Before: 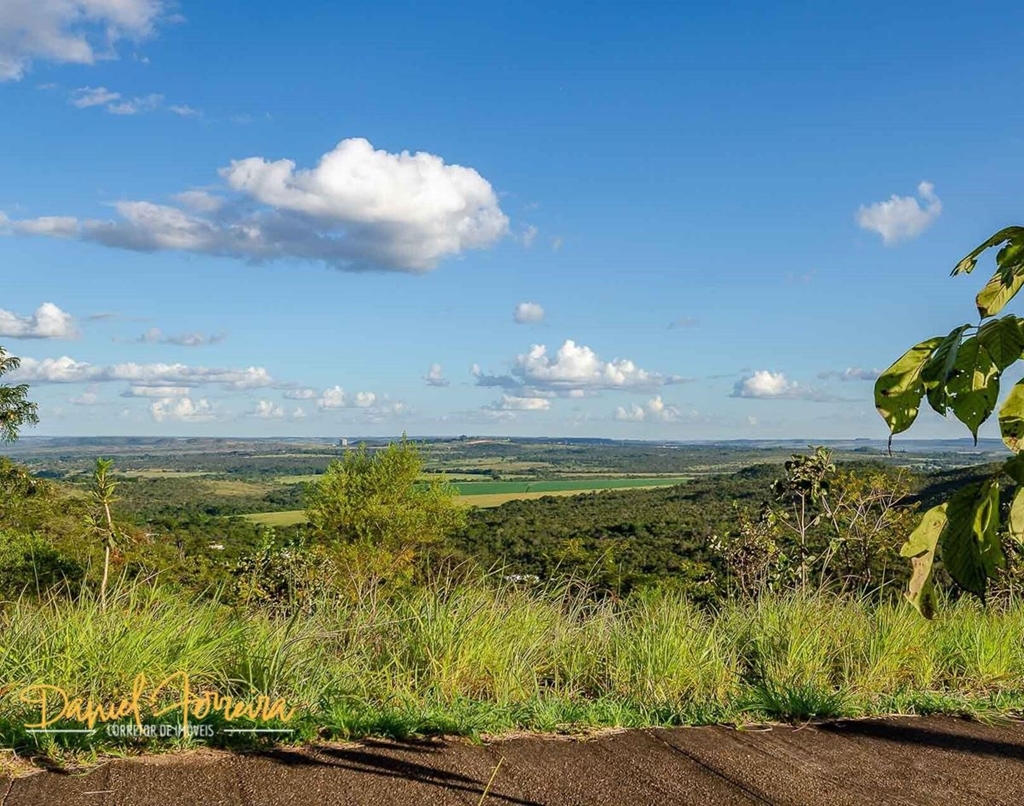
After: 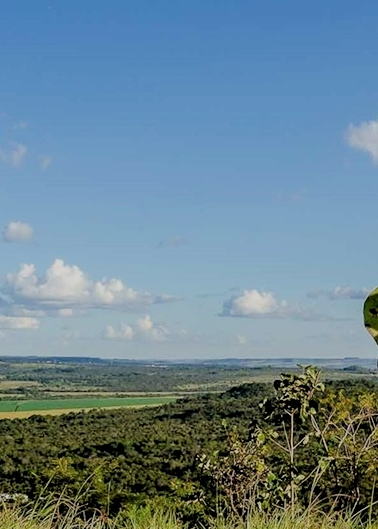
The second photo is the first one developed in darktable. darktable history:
crop and rotate: left 49.936%, top 10.094%, right 13.136%, bottom 24.256%
filmic rgb: black relative exposure -4.38 EV, white relative exposure 4.56 EV, hardness 2.37, contrast 1.05
